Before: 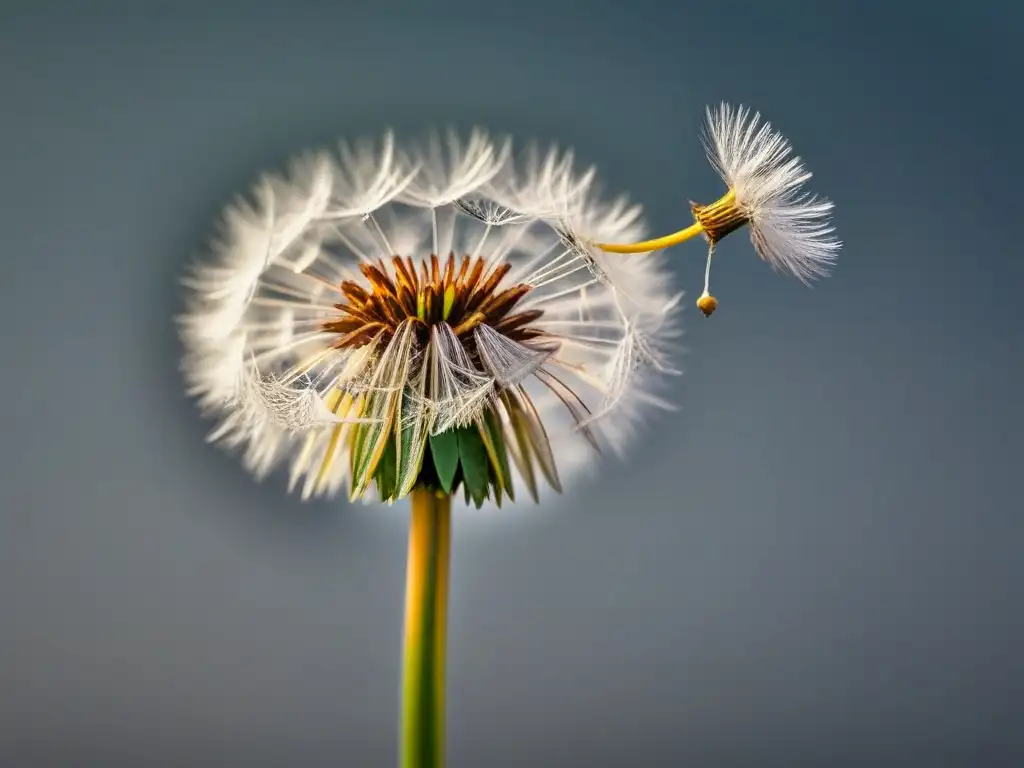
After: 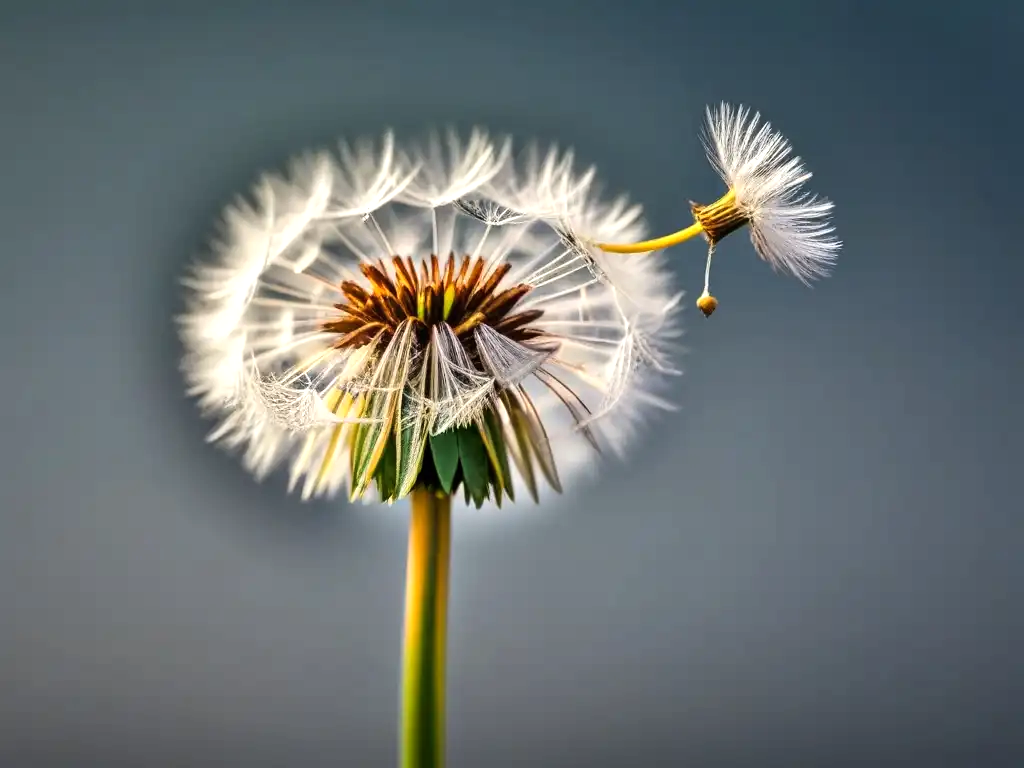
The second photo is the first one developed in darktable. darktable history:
tone equalizer: -8 EV -0.434 EV, -7 EV -0.395 EV, -6 EV -0.371 EV, -5 EV -0.214 EV, -3 EV 0.234 EV, -2 EV 0.363 EV, -1 EV 0.382 EV, +0 EV 0.427 EV, edges refinement/feathering 500, mask exposure compensation -1.57 EV, preserve details no
